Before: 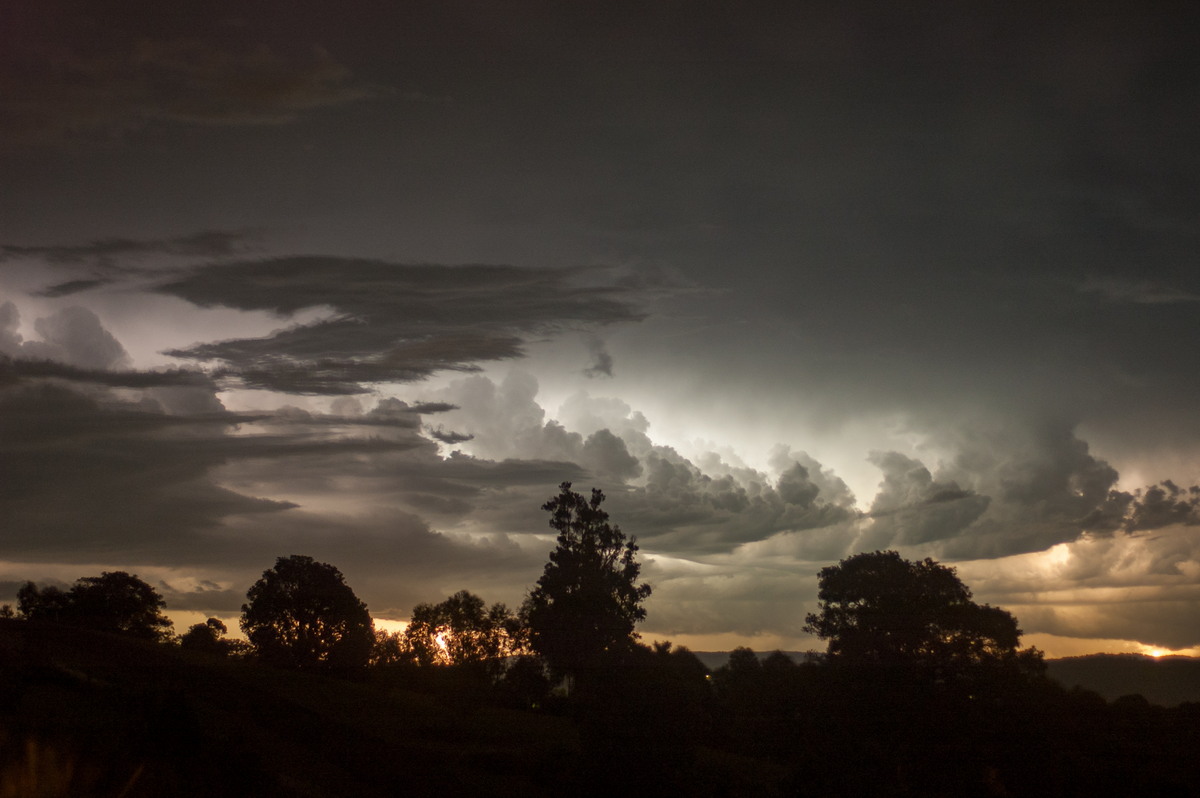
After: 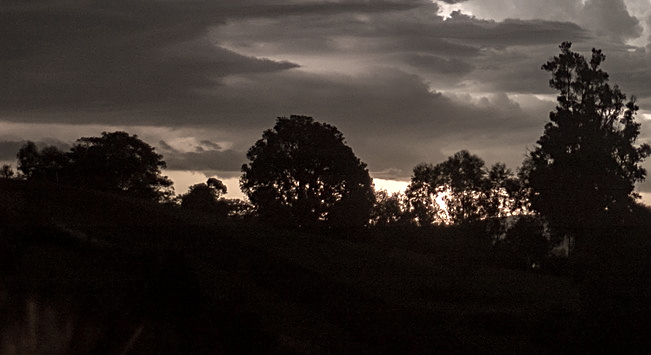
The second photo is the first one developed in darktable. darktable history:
sharpen: on, module defaults
crop and rotate: top 55.283%, right 45.733%, bottom 0.136%
color correction: highlights a* 7.95, highlights b* 4.07
color zones: curves: ch0 [(0, 0.6) (0.129, 0.585) (0.193, 0.596) (0.429, 0.5) (0.571, 0.5) (0.714, 0.5) (0.857, 0.5) (1, 0.6)]; ch1 [(0, 0.453) (0.112, 0.245) (0.213, 0.252) (0.429, 0.233) (0.571, 0.231) (0.683, 0.242) (0.857, 0.296) (1, 0.453)]
